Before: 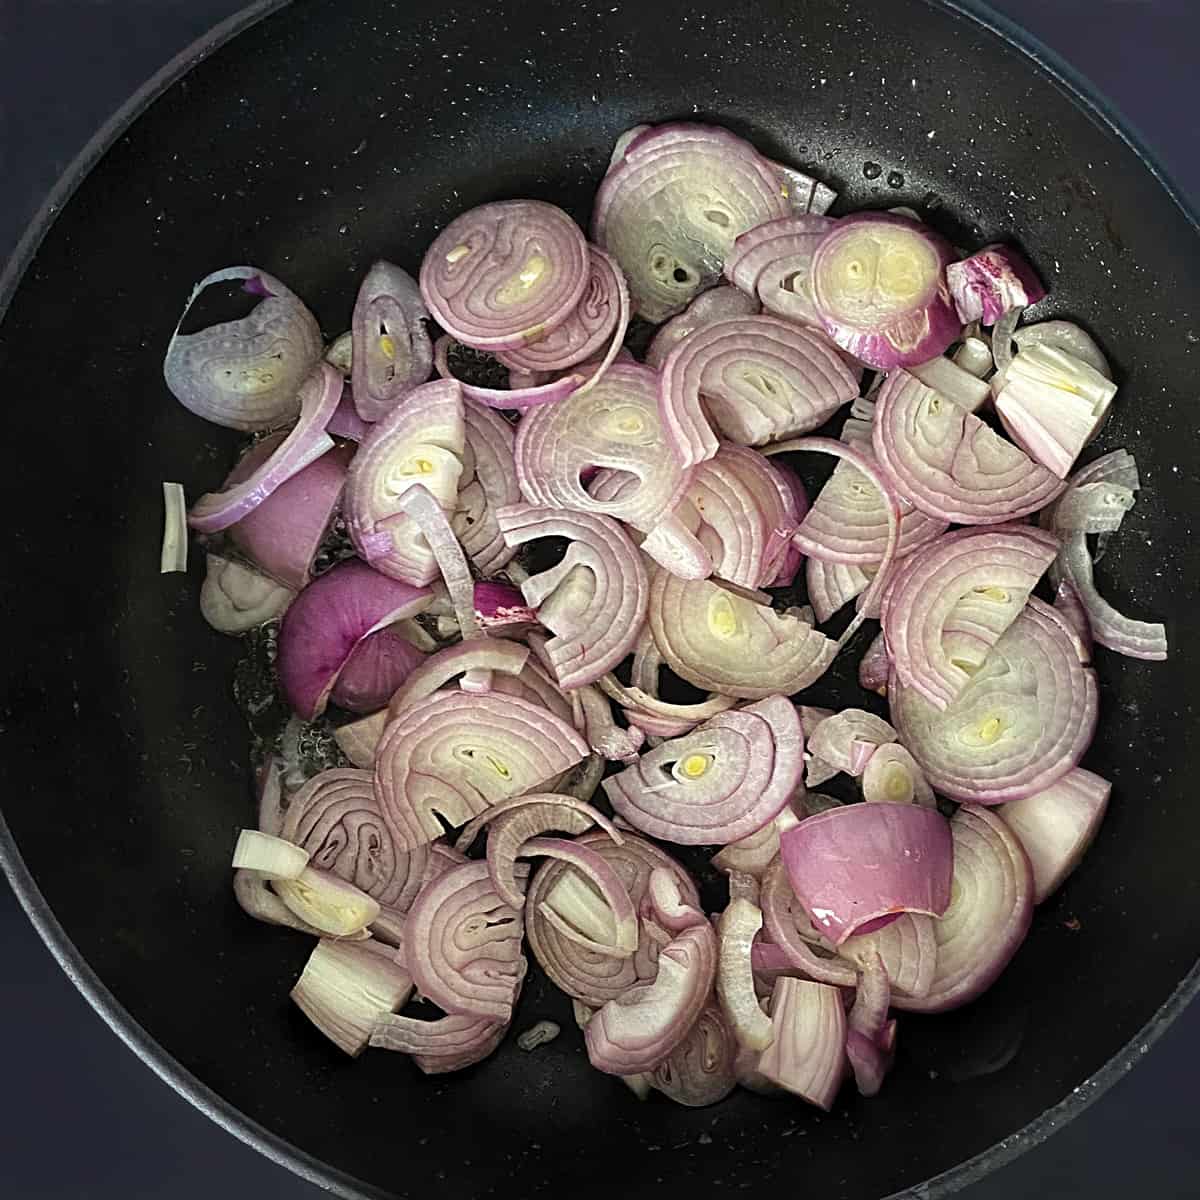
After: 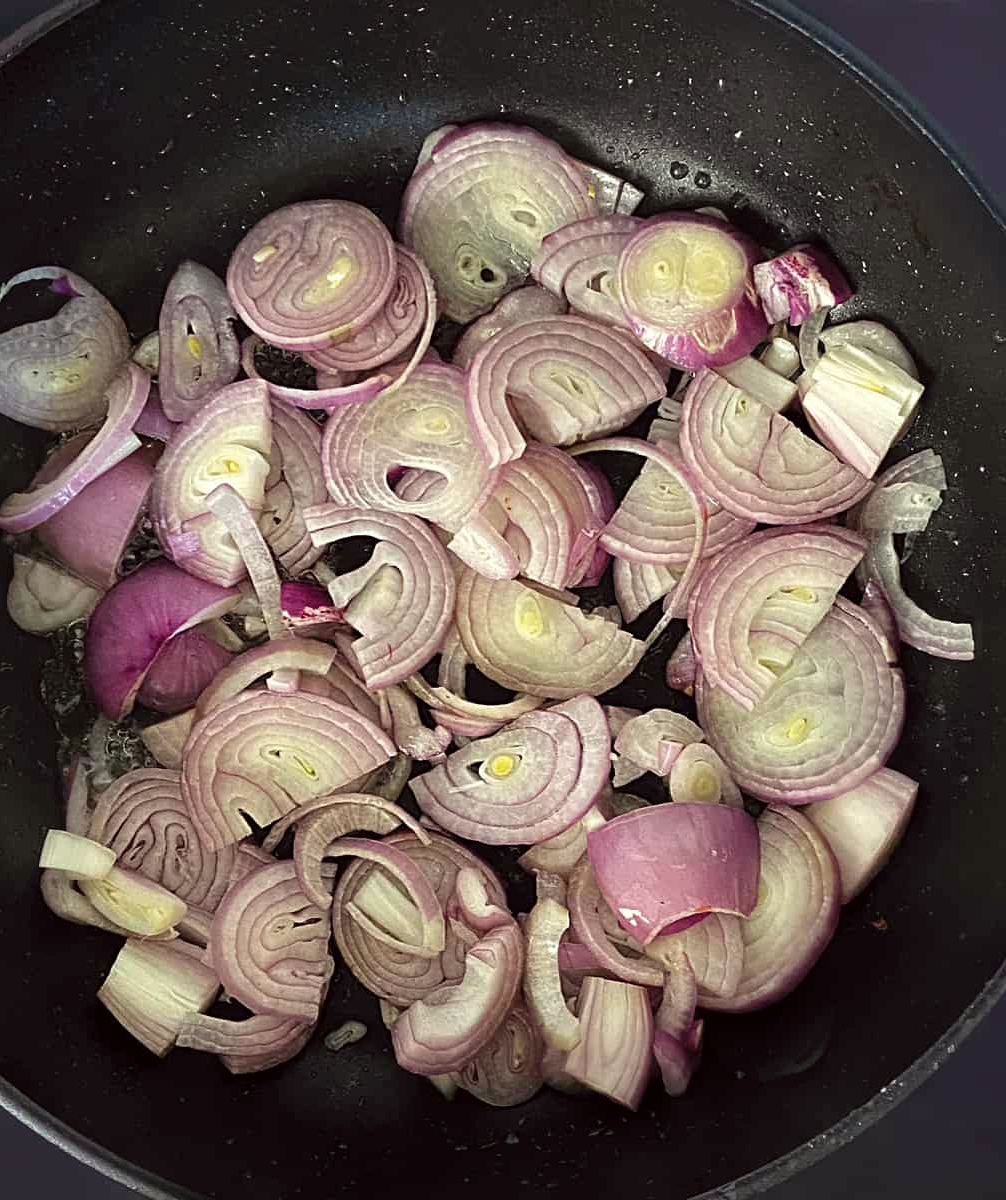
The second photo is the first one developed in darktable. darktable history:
color correction: highlights a* -0.95, highlights b* 4.5, shadows a* 3.55
crop: left 16.145%
